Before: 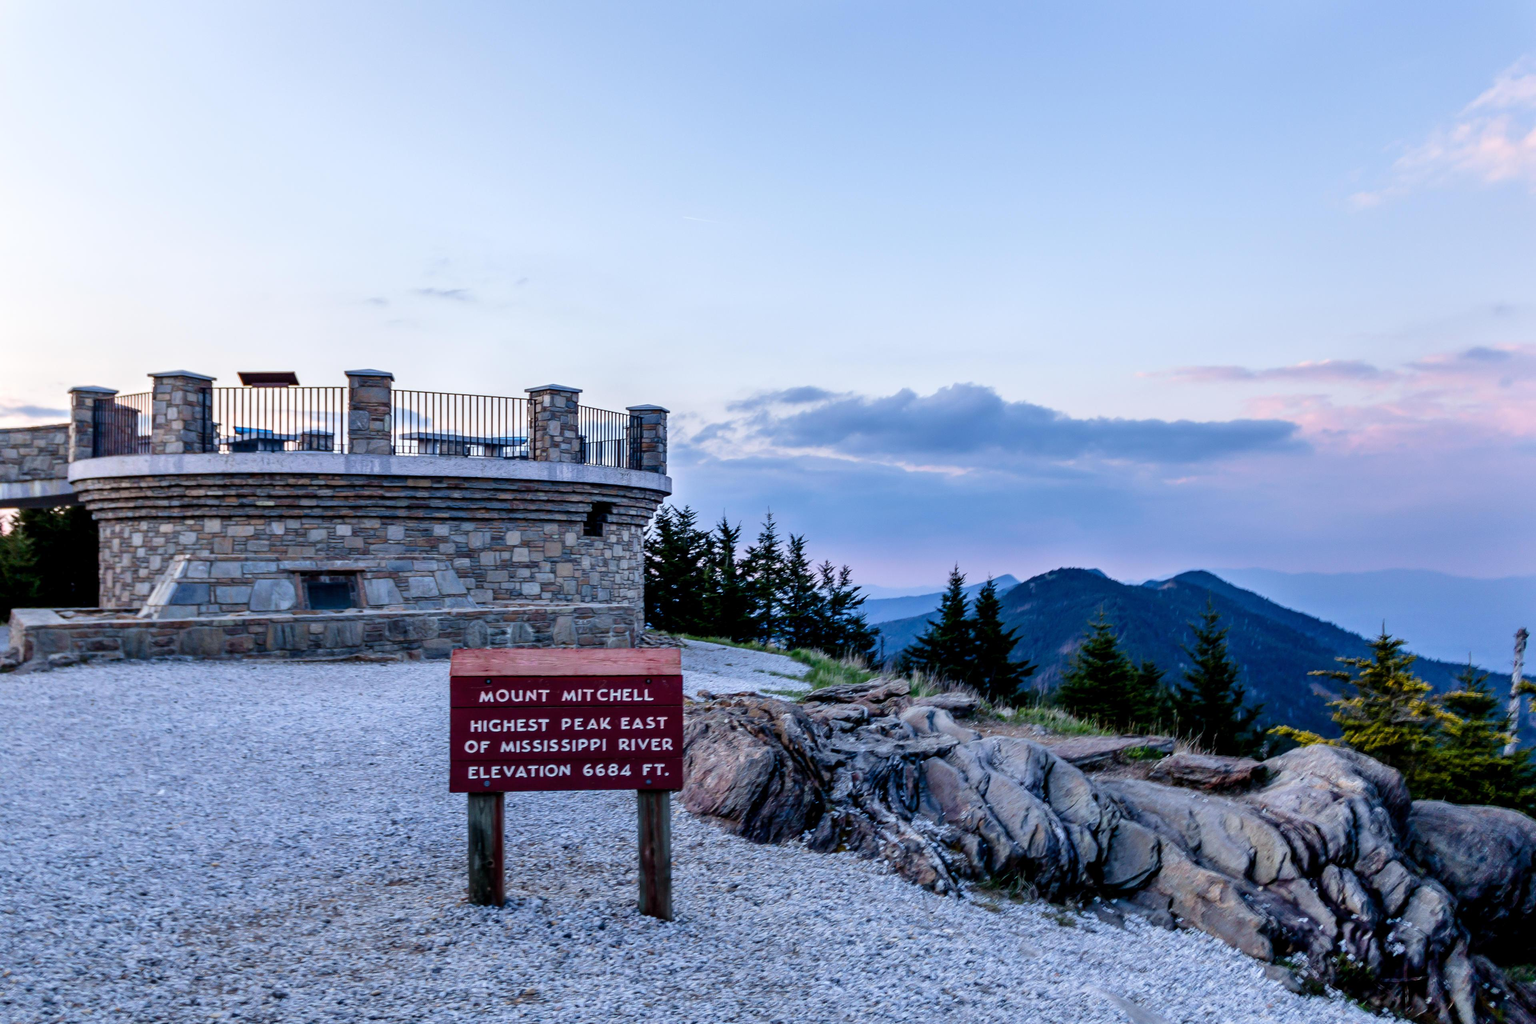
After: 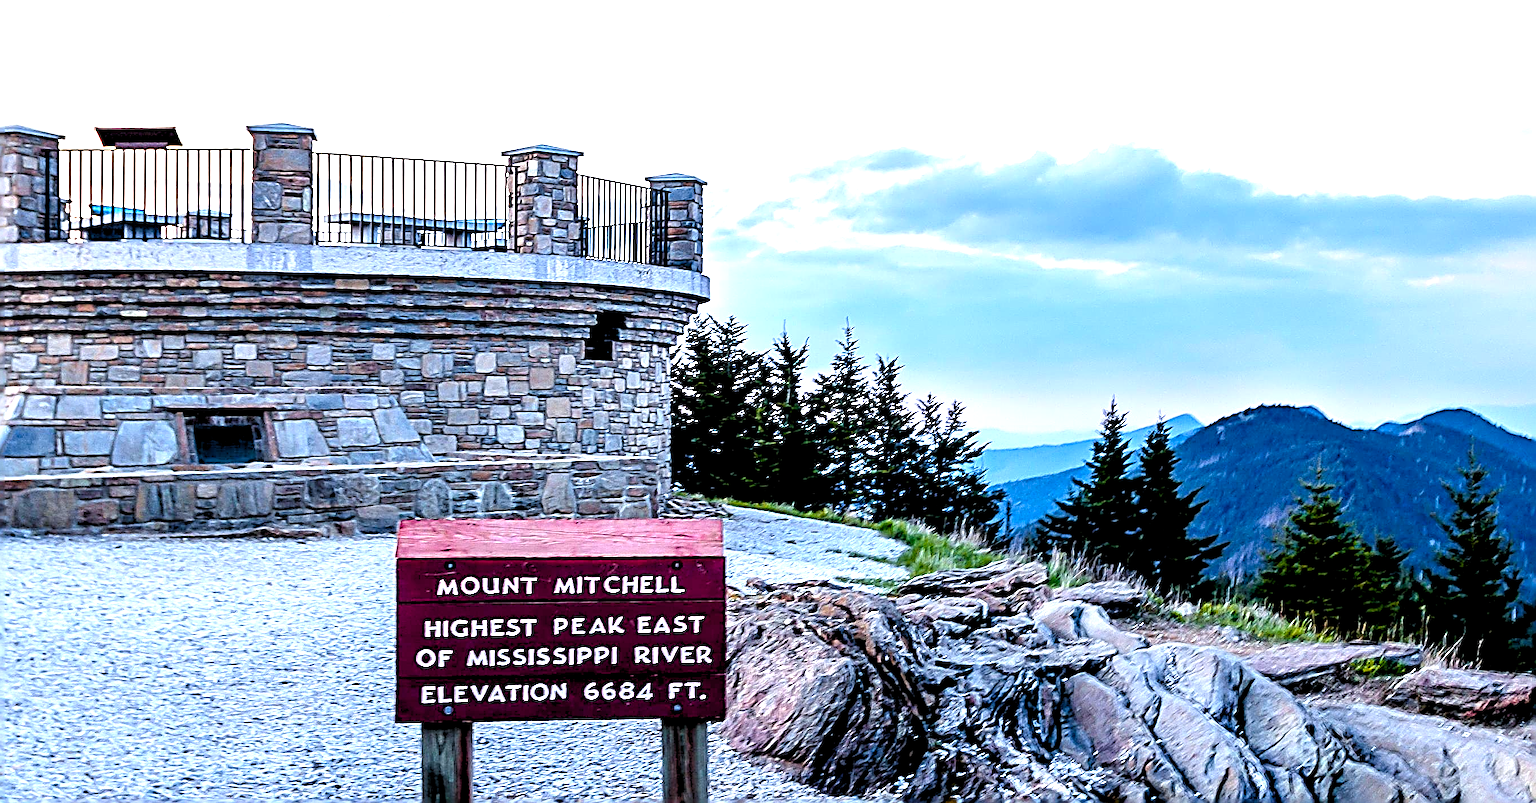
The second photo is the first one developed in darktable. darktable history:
exposure: black level correction 0, exposure 1 EV, compensate exposure bias true, compensate highlight preservation false
sharpen: radius 3.158, amount 1.731
rgb levels: levels [[0.013, 0.434, 0.89], [0, 0.5, 1], [0, 0.5, 1]]
crop: left 11.123%, top 27.61%, right 18.3%, bottom 17.034%
color zones: curves: ch1 [(0.24, 0.629) (0.75, 0.5)]; ch2 [(0.255, 0.454) (0.745, 0.491)], mix 102.12%
